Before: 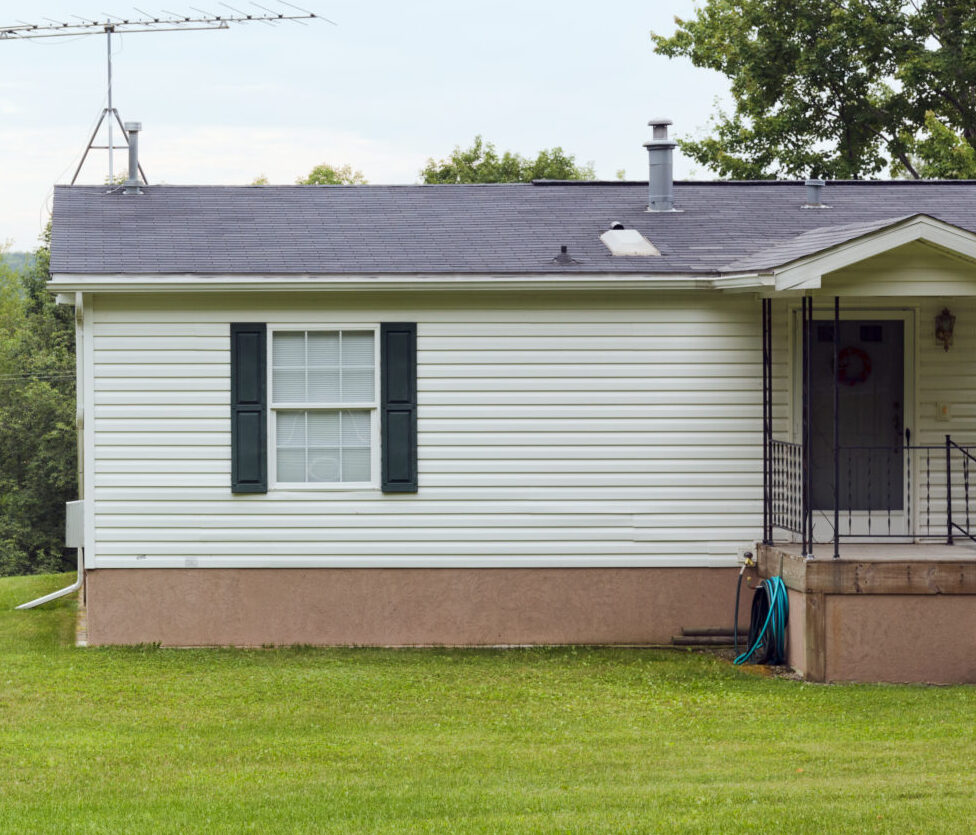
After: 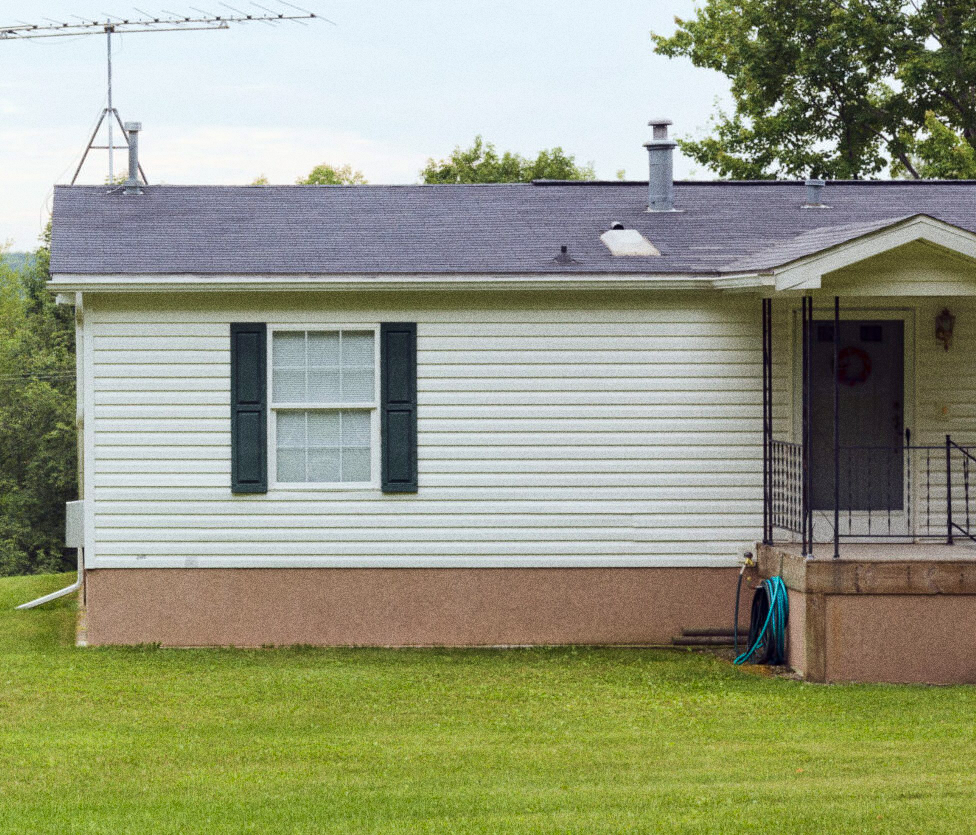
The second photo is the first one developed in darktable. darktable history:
grain: coarseness 0.09 ISO, strength 40%
velvia: strength 17%
